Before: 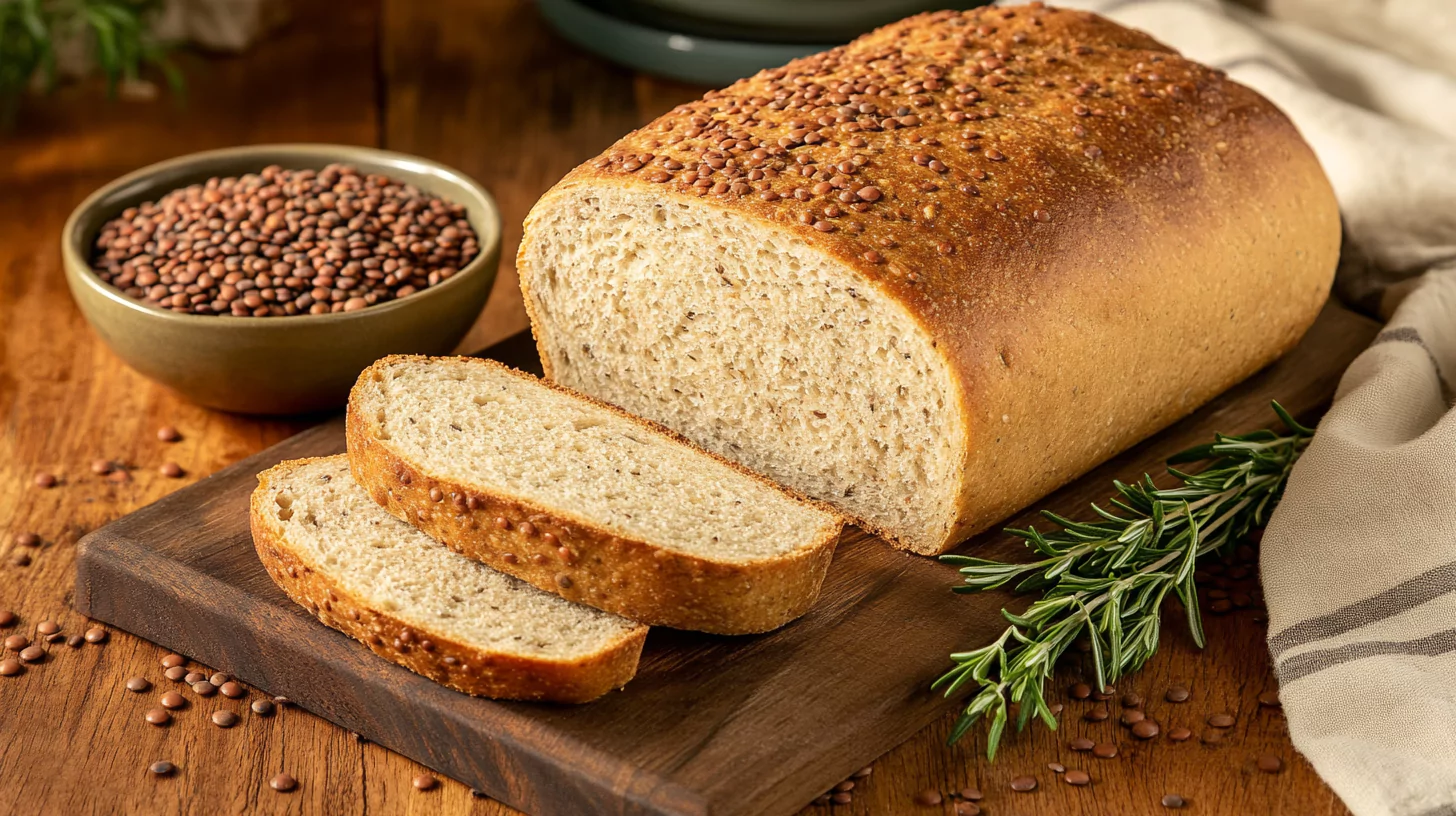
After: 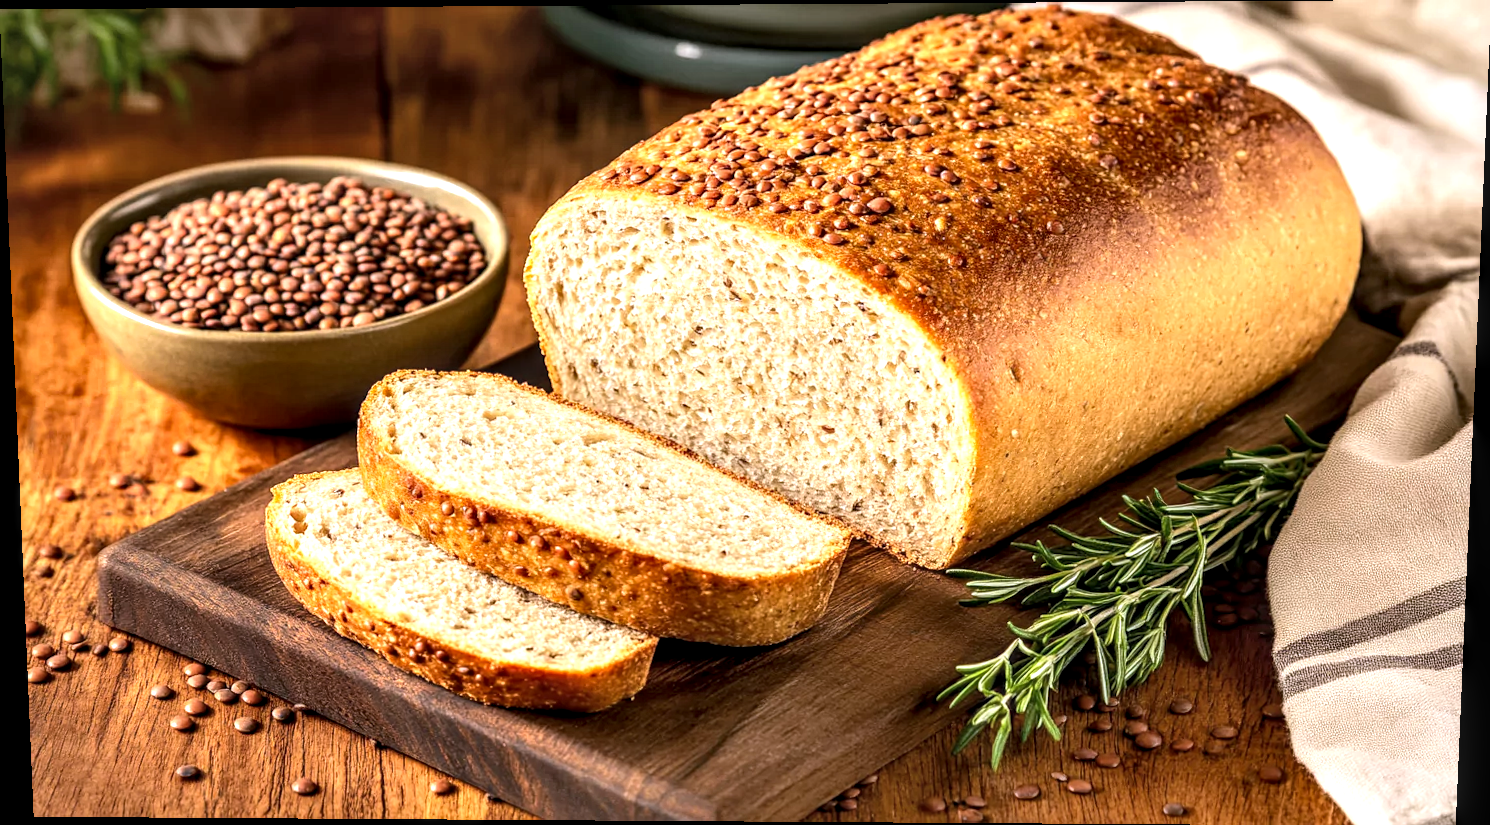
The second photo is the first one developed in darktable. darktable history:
tone equalizer: -8 EV 0.001 EV, -7 EV -0.002 EV, -6 EV 0.002 EV, -5 EV -0.03 EV, -4 EV -0.116 EV, -3 EV -0.169 EV, -2 EV 0.24 EV, -1 EV 0.702 EV, +0 EV 0.493 EV
white balance: red 1.004, blue 1.096
rotate and perspective: lens shift (vertical) 0.048, lens shift (horizontal) -0.024, automatic cropping off
local contrast: detail 160%
contrast brightness saturation: contrast 0.03, brightness 0.06, saturation 0.13
